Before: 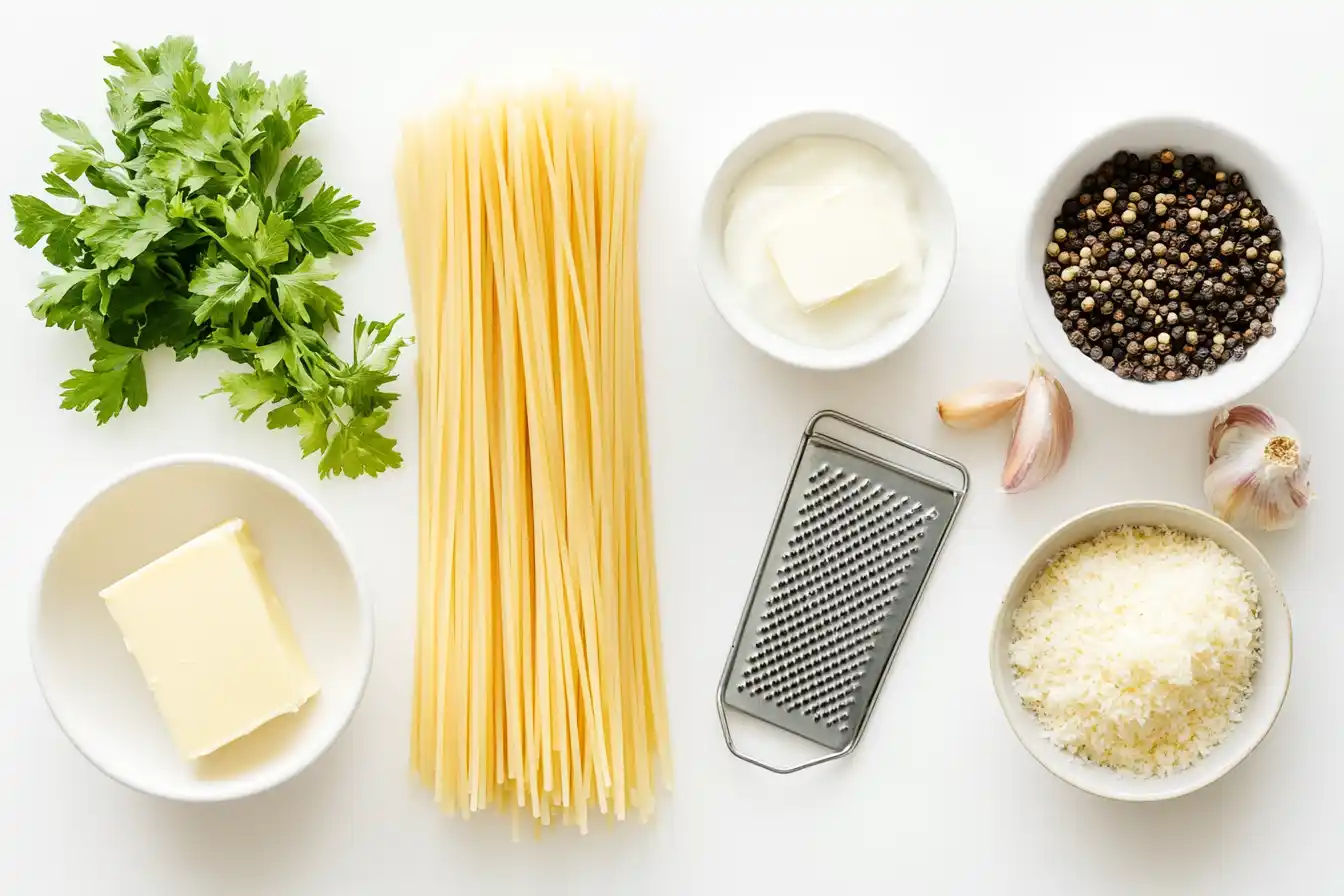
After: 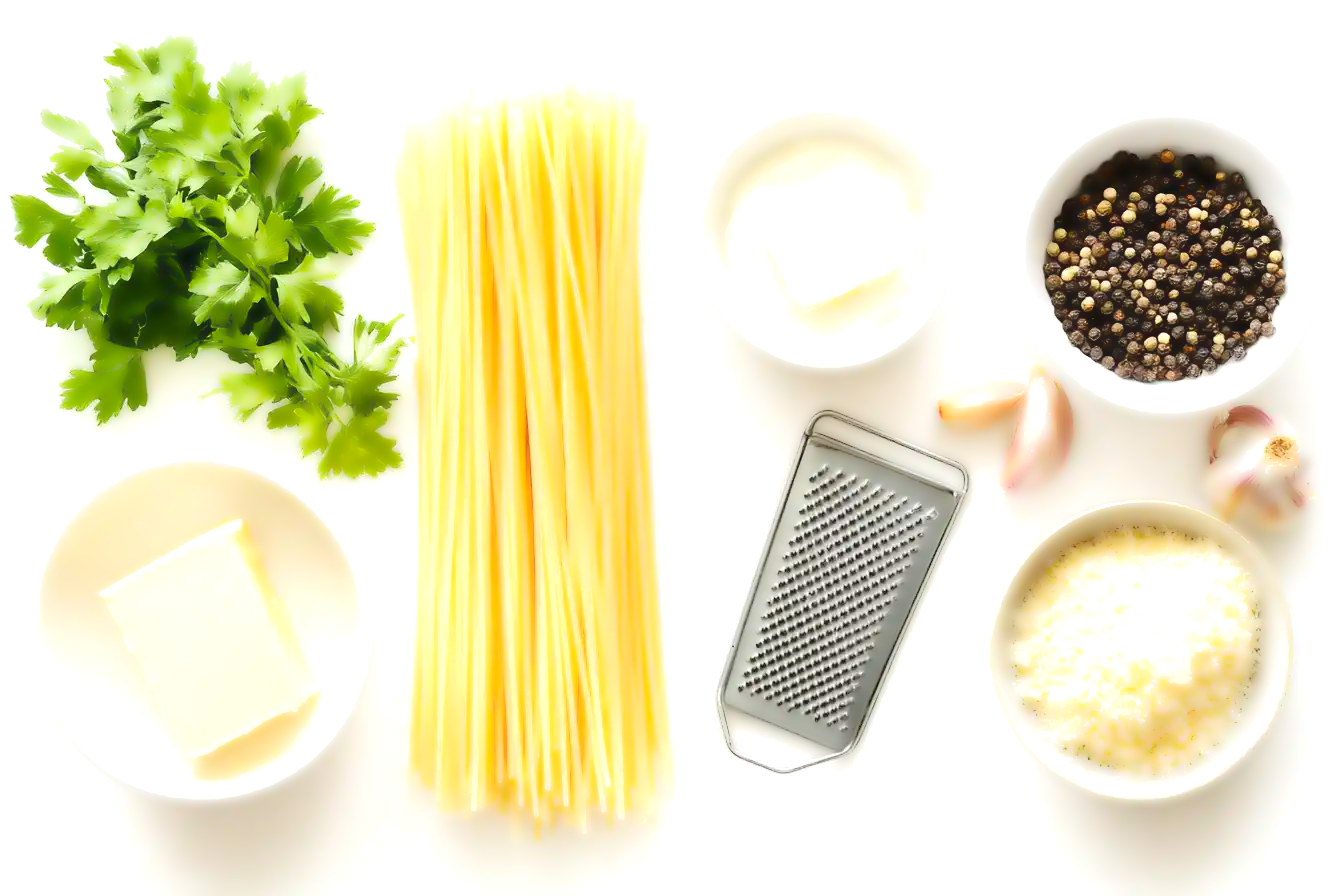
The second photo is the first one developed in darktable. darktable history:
color correction: saturation 1.1
exposure: black level correction 0, exposure 0.5 EV, compensate exposure bias true, compensate highlight preservation false
lowpass: radius 4, soften with bilateral filter, unbound 0
